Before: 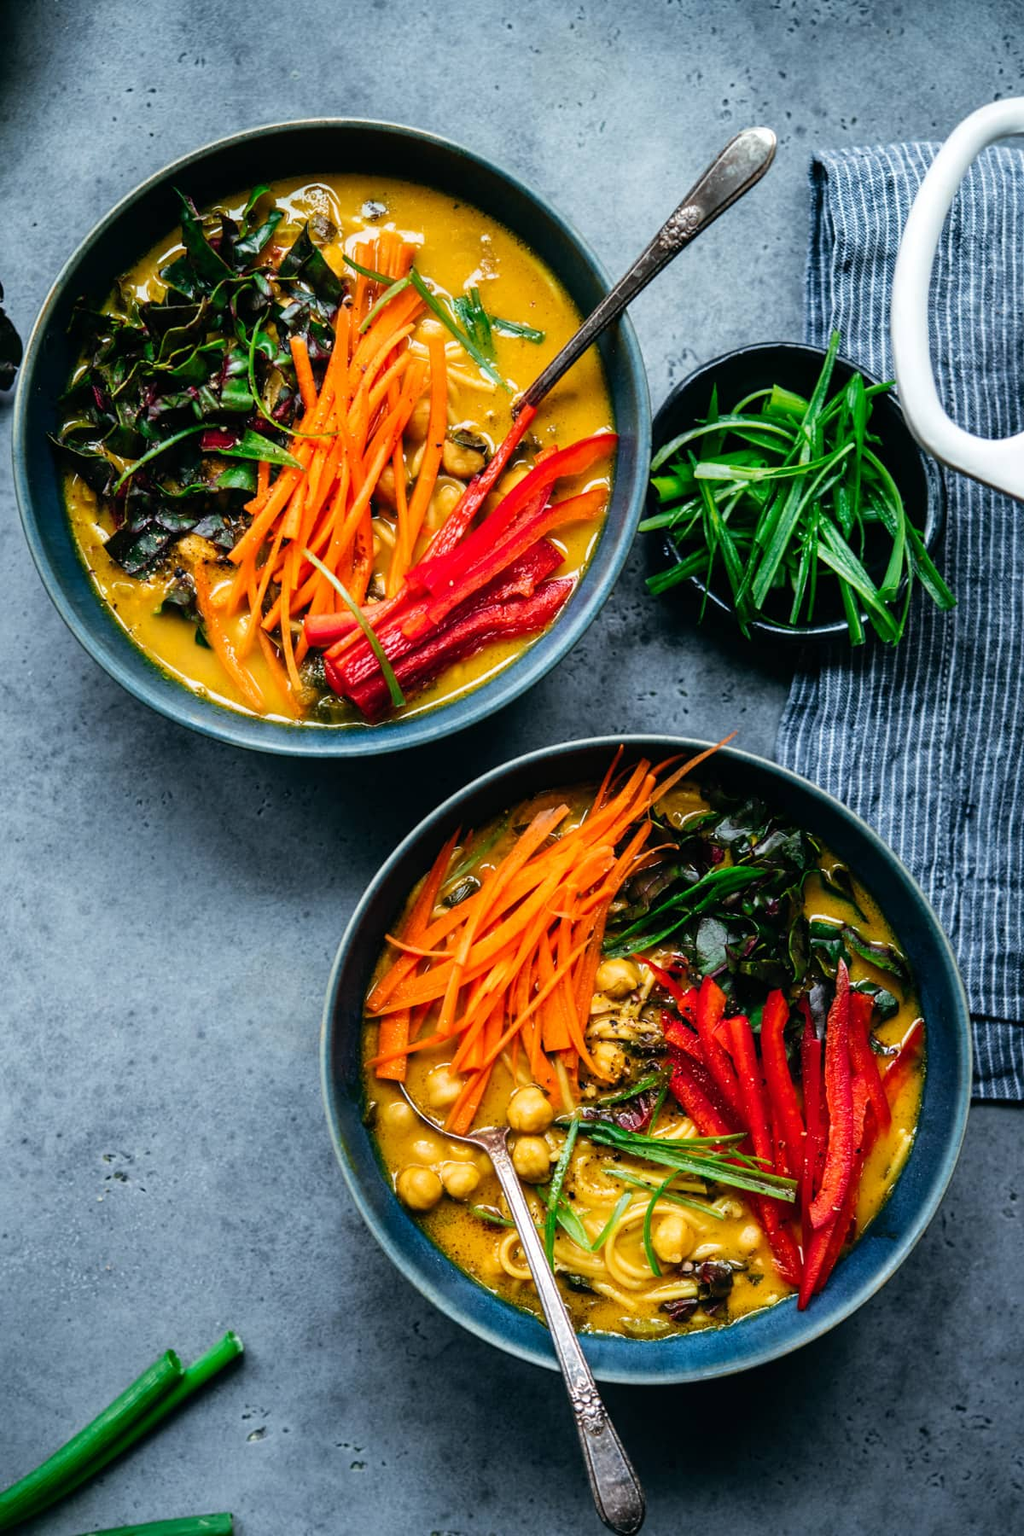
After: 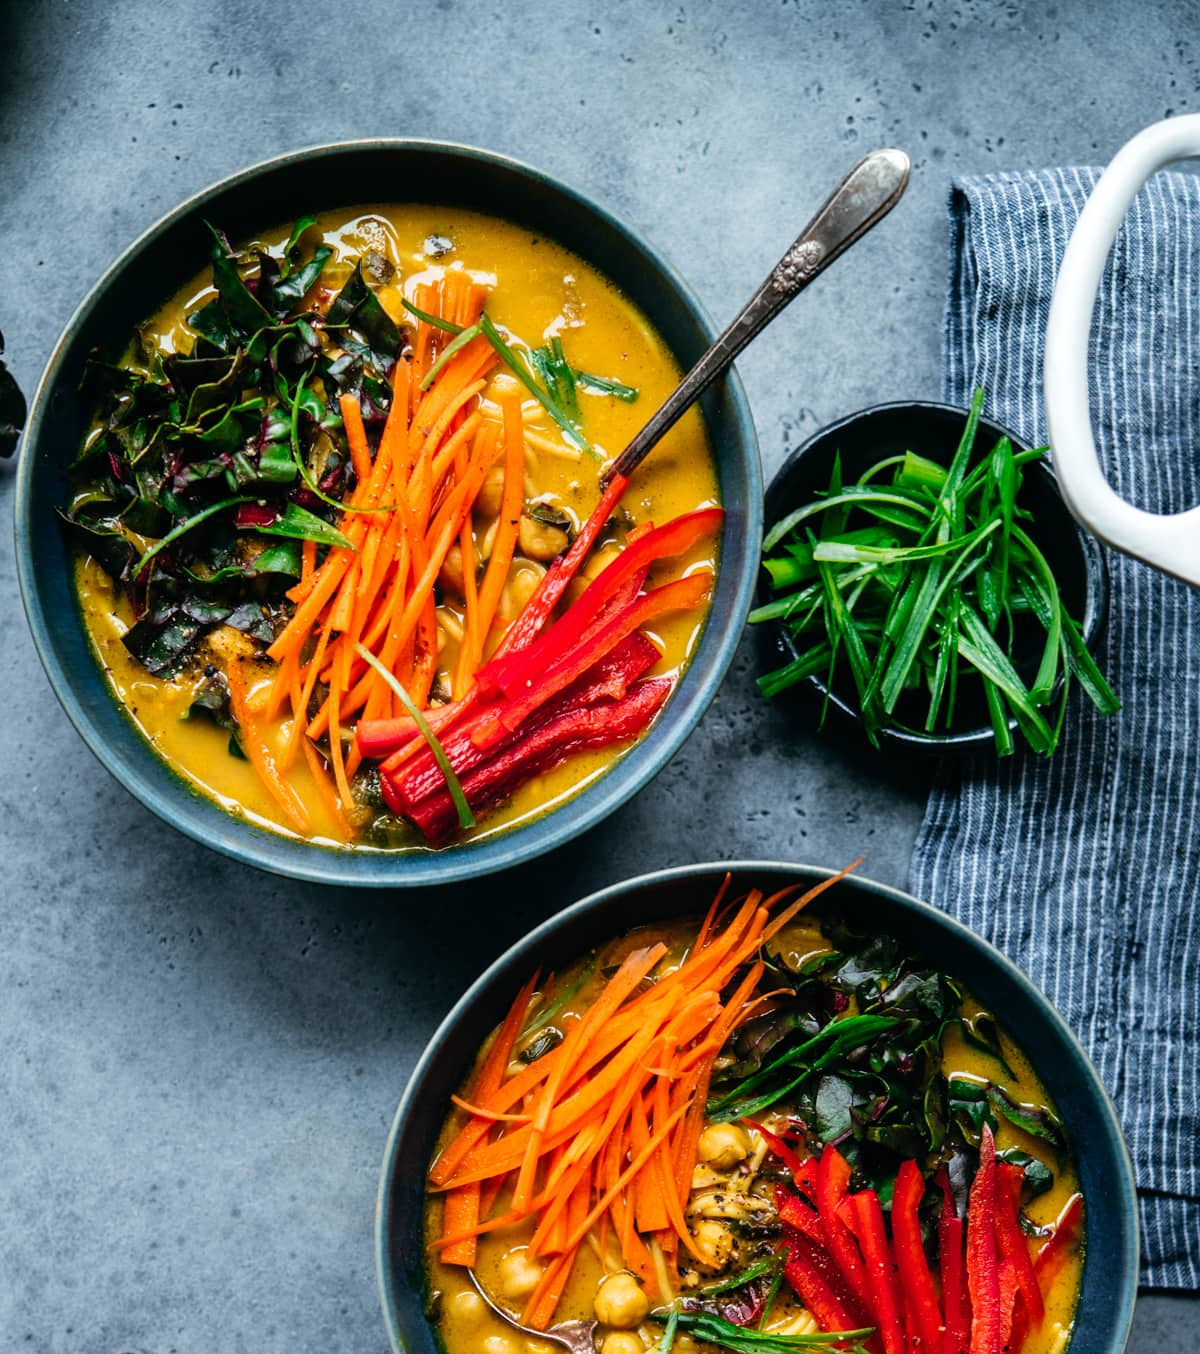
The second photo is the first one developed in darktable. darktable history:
crop: bottom 24.755%
